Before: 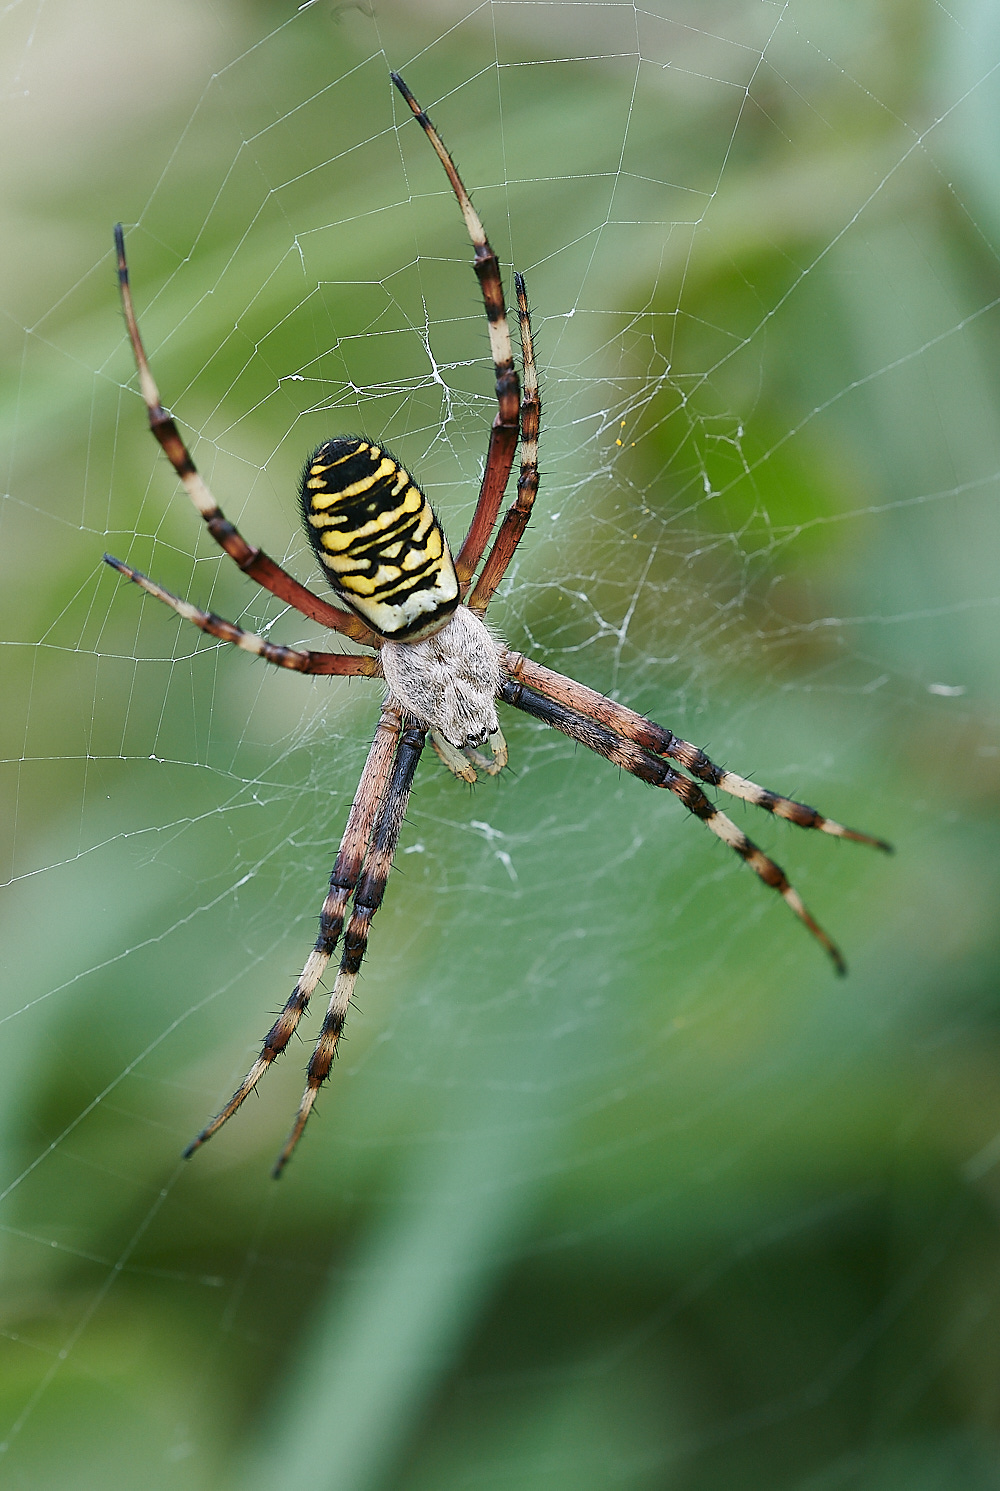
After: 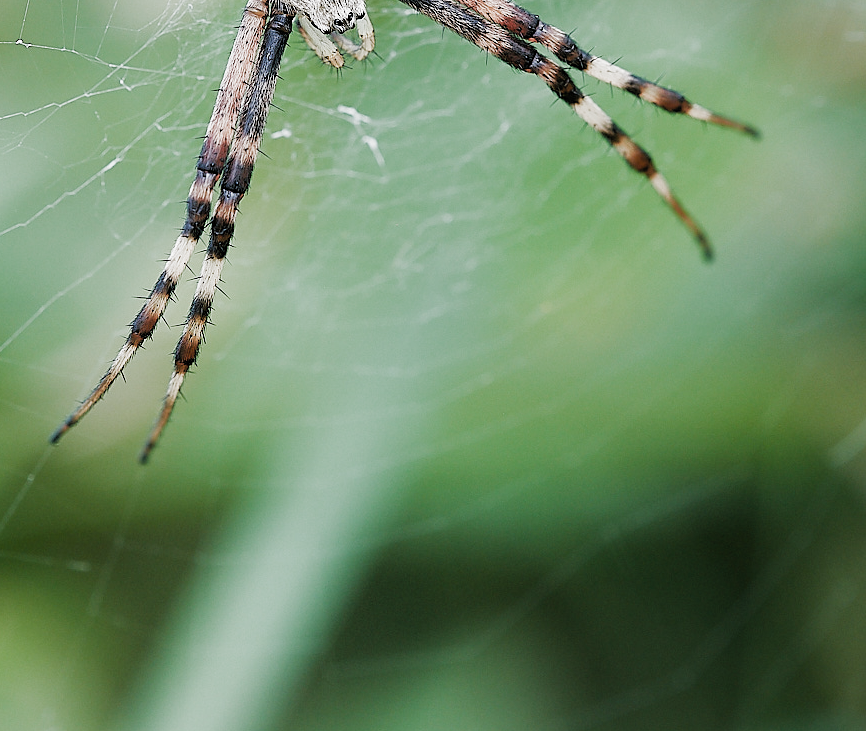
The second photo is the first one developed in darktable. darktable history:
exposure: black level correction 0, exposure 0.499 EV, compensate exposure bias true, compensate highlight preservation false
filmic rgb: black relative exposure -7.65 EV, white relative exposure 4.56 EV, threshold 5.99 EV, hardness 3.61, preserve chrominance RGB euclidean norm (legacy), color science v4 (2020), enable highlight reconstruction true
crop and rotate: left 13.319%, top 47.97%, bottom 2.947%
tone equalizer: -8 EV -0.748 EV, -7 EV -0.724 EV, -6 EV -0.58 EV, -5 EV -0.408 EV, -3 EV 0.384 EV, -2 EV 0.6 EV, -1 EV 0.692 EV, +0 EV 0.738 EV
